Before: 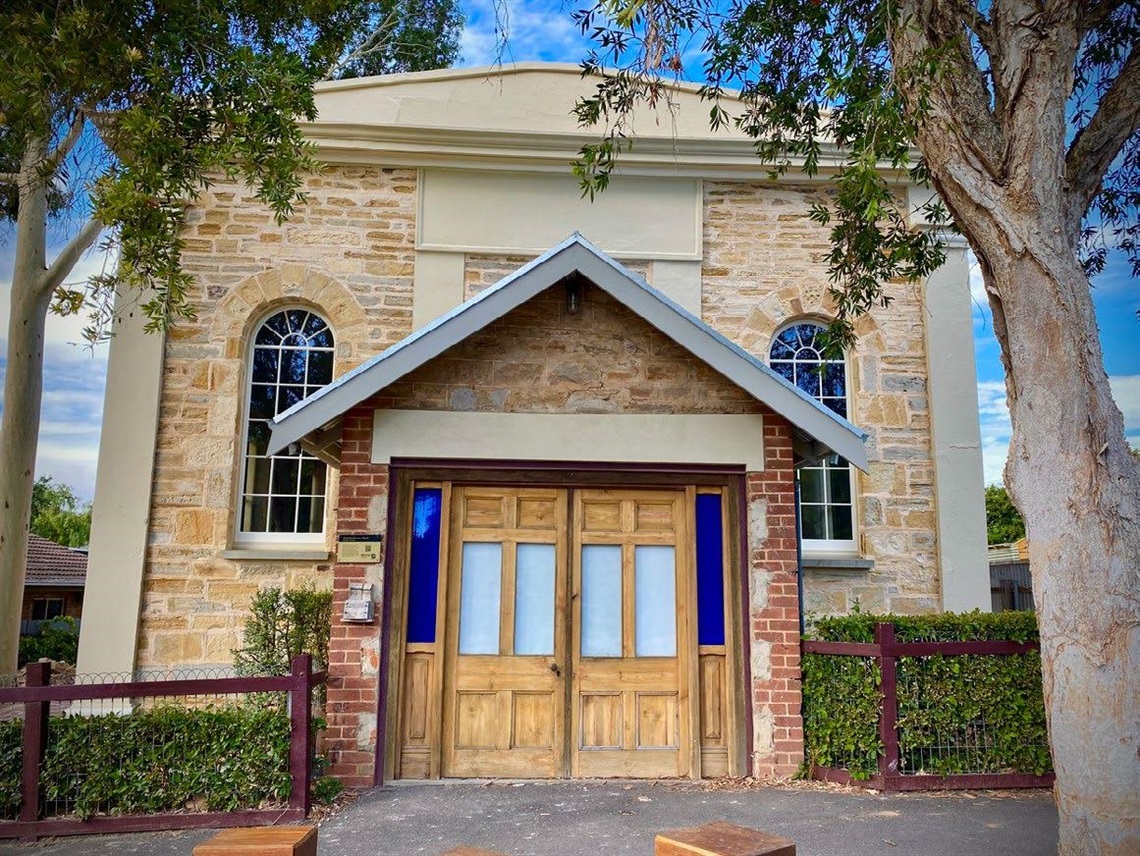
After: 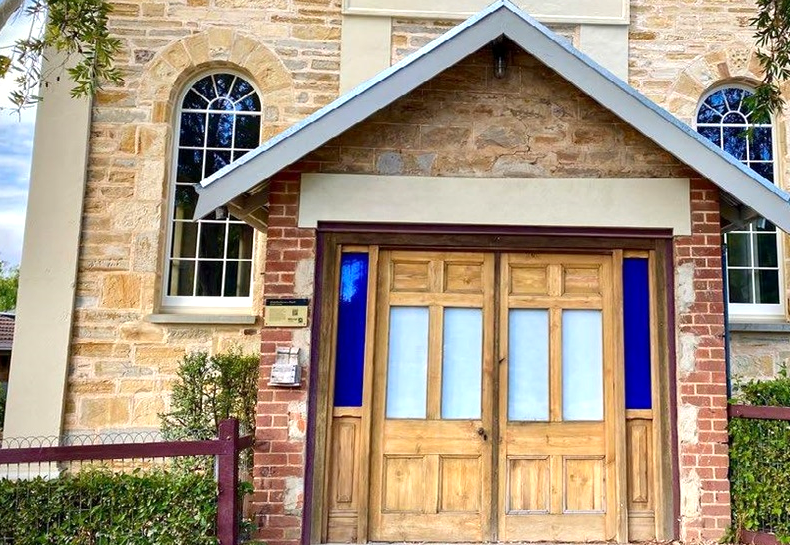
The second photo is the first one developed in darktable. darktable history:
crop: left 6.488%, top 27.668%, right 24.183%, bottom 8.656%
exposure: black level correction 0.001, exposure 0.5 EV, compensate exposure bias true, compensate highlight preservation false
